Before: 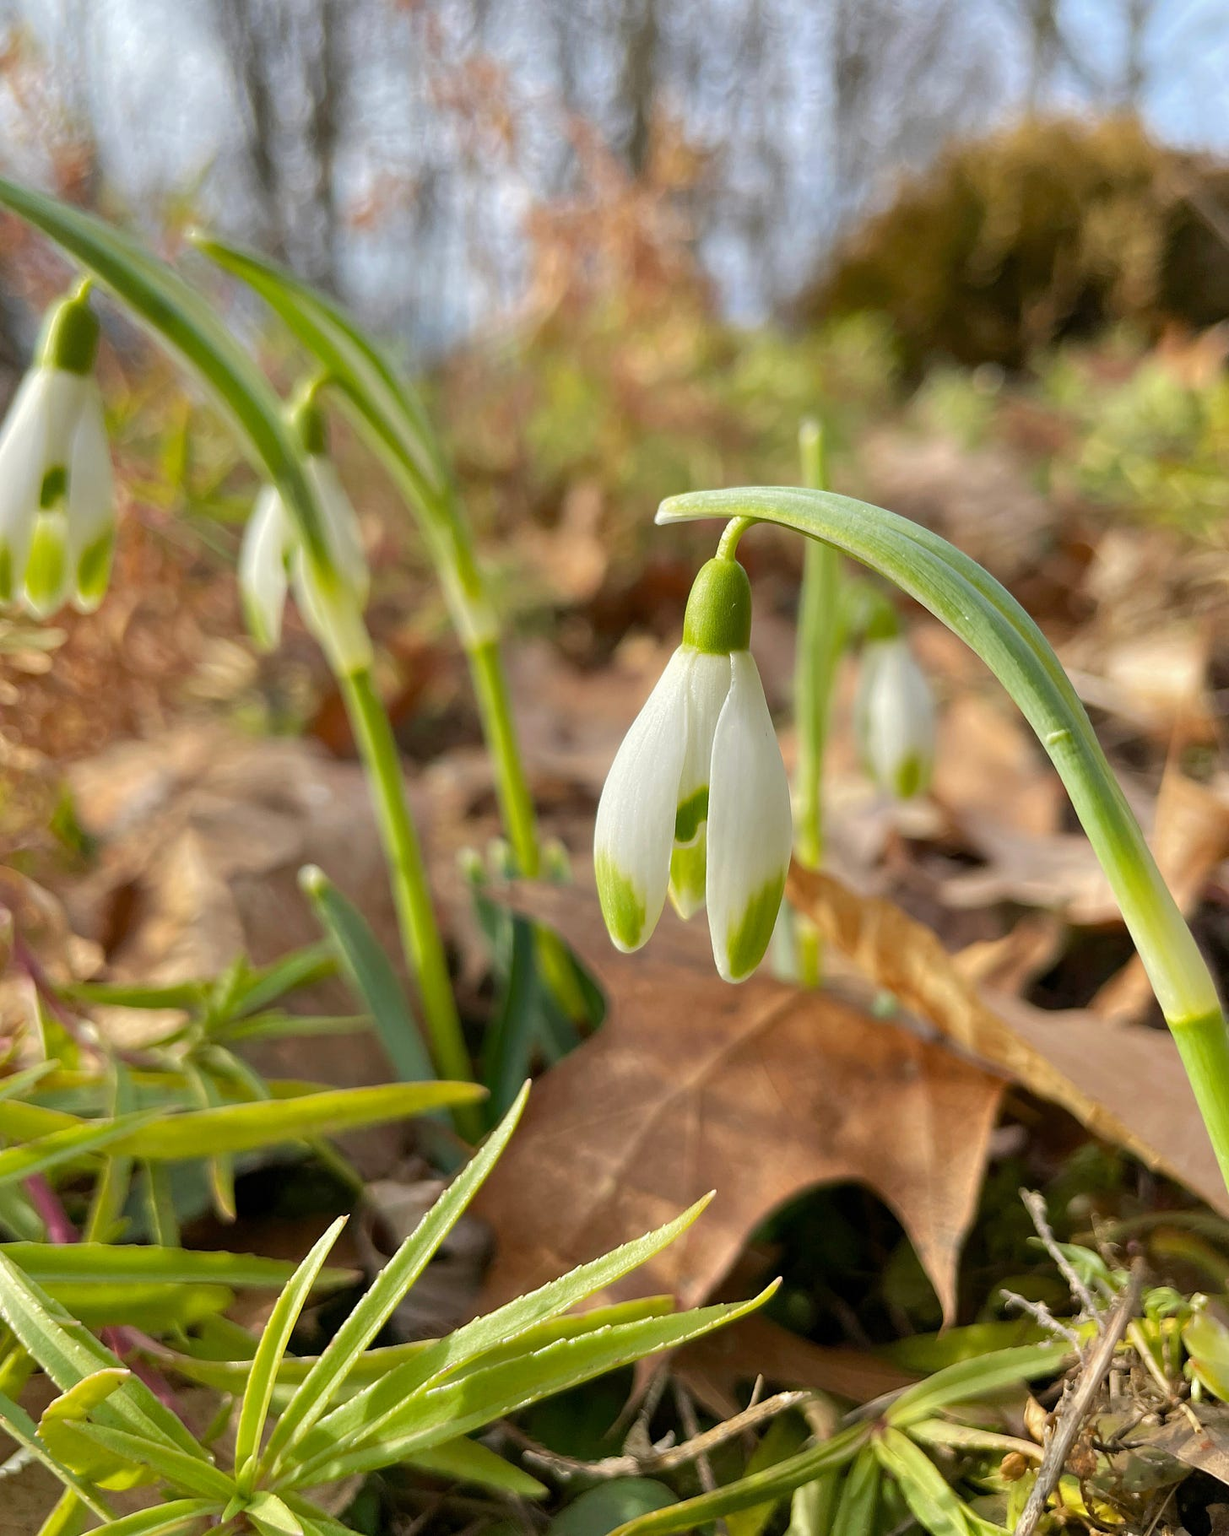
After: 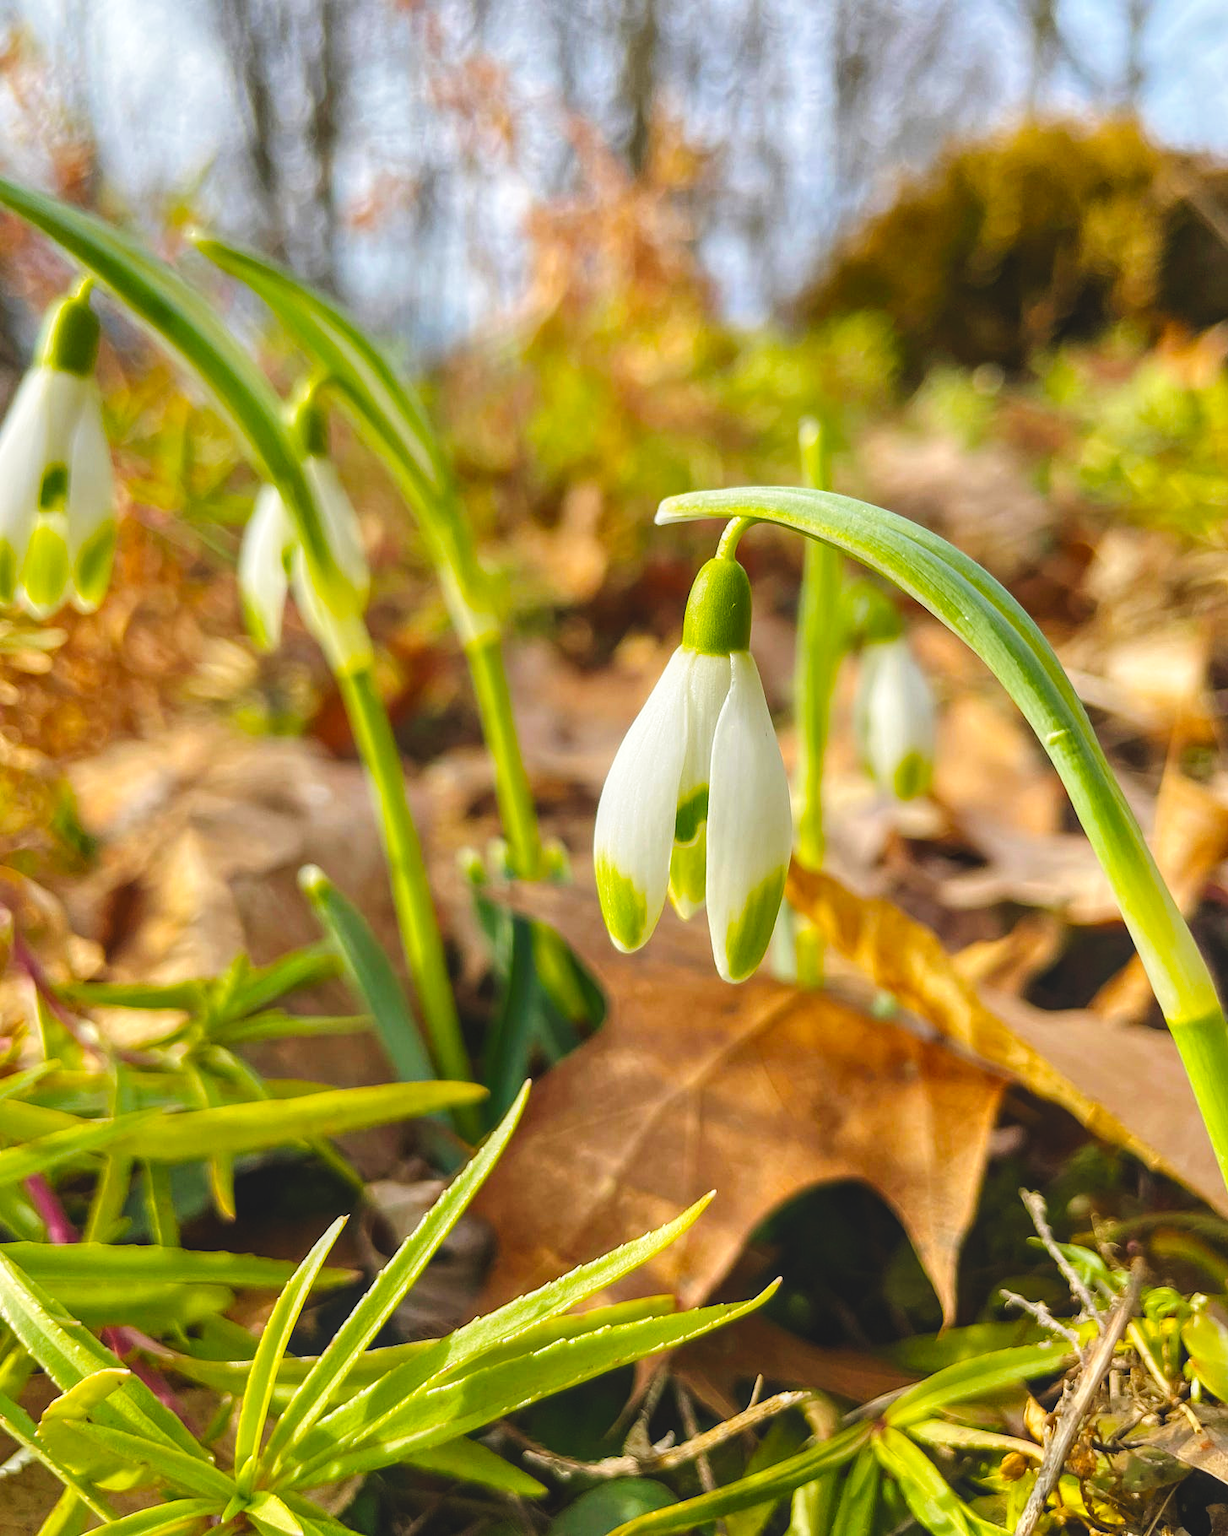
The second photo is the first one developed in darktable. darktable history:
local contrast: on, module defaults
color correction: highlights b* 0.01
tone curve: curves: ch0 [(0, 0.039) (0.104, 0.103) (0.273, 0.267) (0.448, 0.487) (0.704, 0.761) (0.886, 0.922) (0.994, 0.971)]; ch1 [(0, 0) (0.335, 0.298) (0.446, 0.413) (0.485, 0.487) (0.515, 0.503) (0.566, 0.563) (0.641, 0.655) (1, 1)]; ch2 [(0, 0) (0.314, 0.301) (0.421, 0.411) (0.502, 0.494) (0.528, 0.54) (0.557, 0.559) (0.612, 0.605) (0.722, 0.686) (1, 1)], preserve colors none
color balance rgb: power › hue 169.82°, global offset › luminance 1.504%, perceptual saturation grading › global saturation 25.206%, global vibrance 27.837%
